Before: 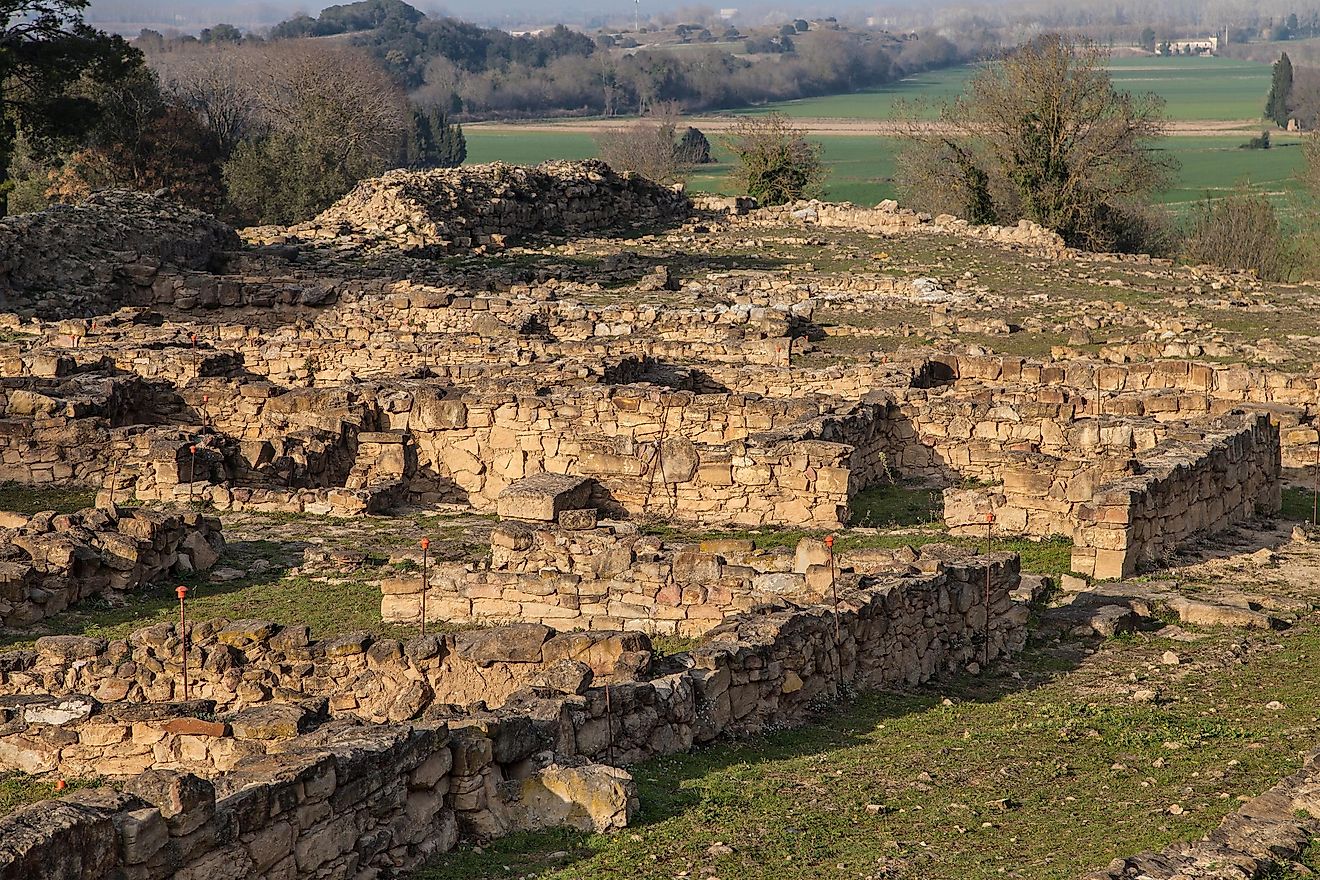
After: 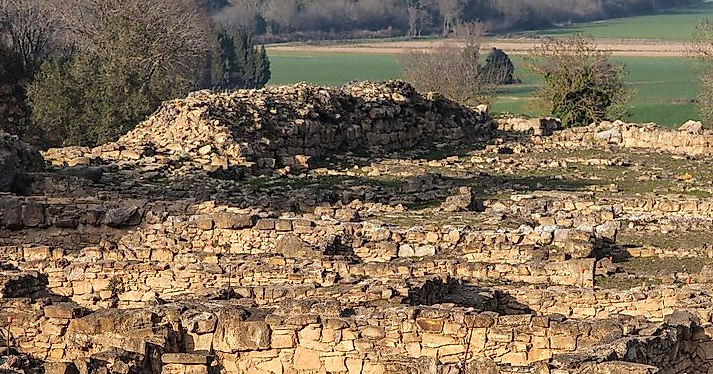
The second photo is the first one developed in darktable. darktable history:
crop: left 14.896%, top 9.073%, right 31.077%, bottom 48.405%
exposure: exposure 0.201 EV, compensate highlight preservation false
